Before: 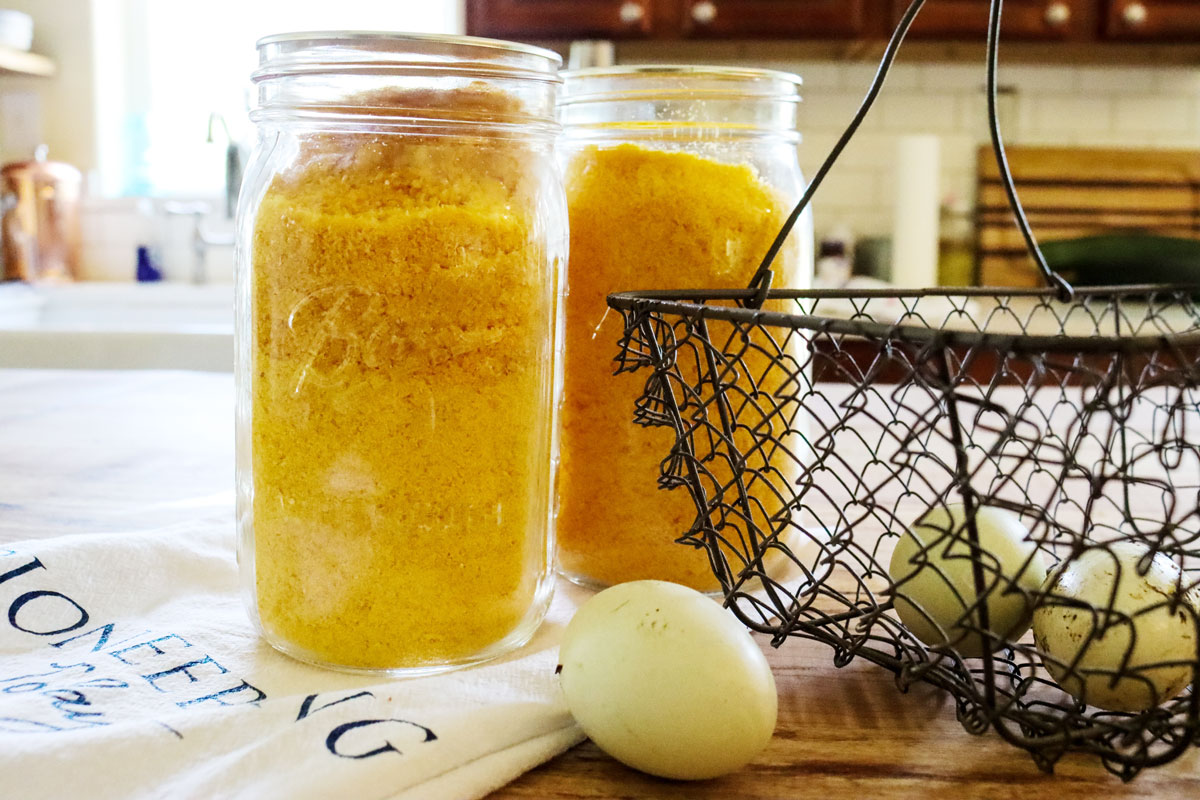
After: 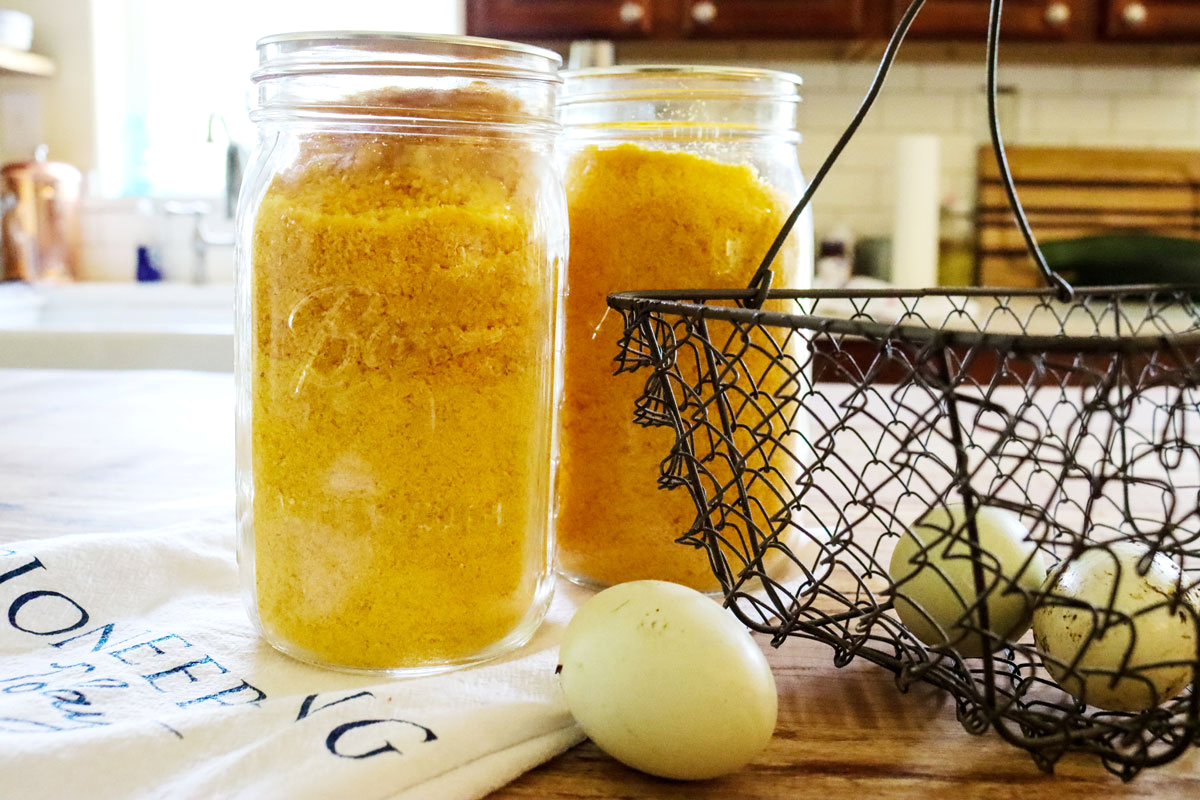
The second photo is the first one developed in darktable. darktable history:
levels: levels [0, 0.492, 0.984]
tone equalizer: edges refinement/feathering 500, mask exposure compensation -1.57 EV, preserve details no
